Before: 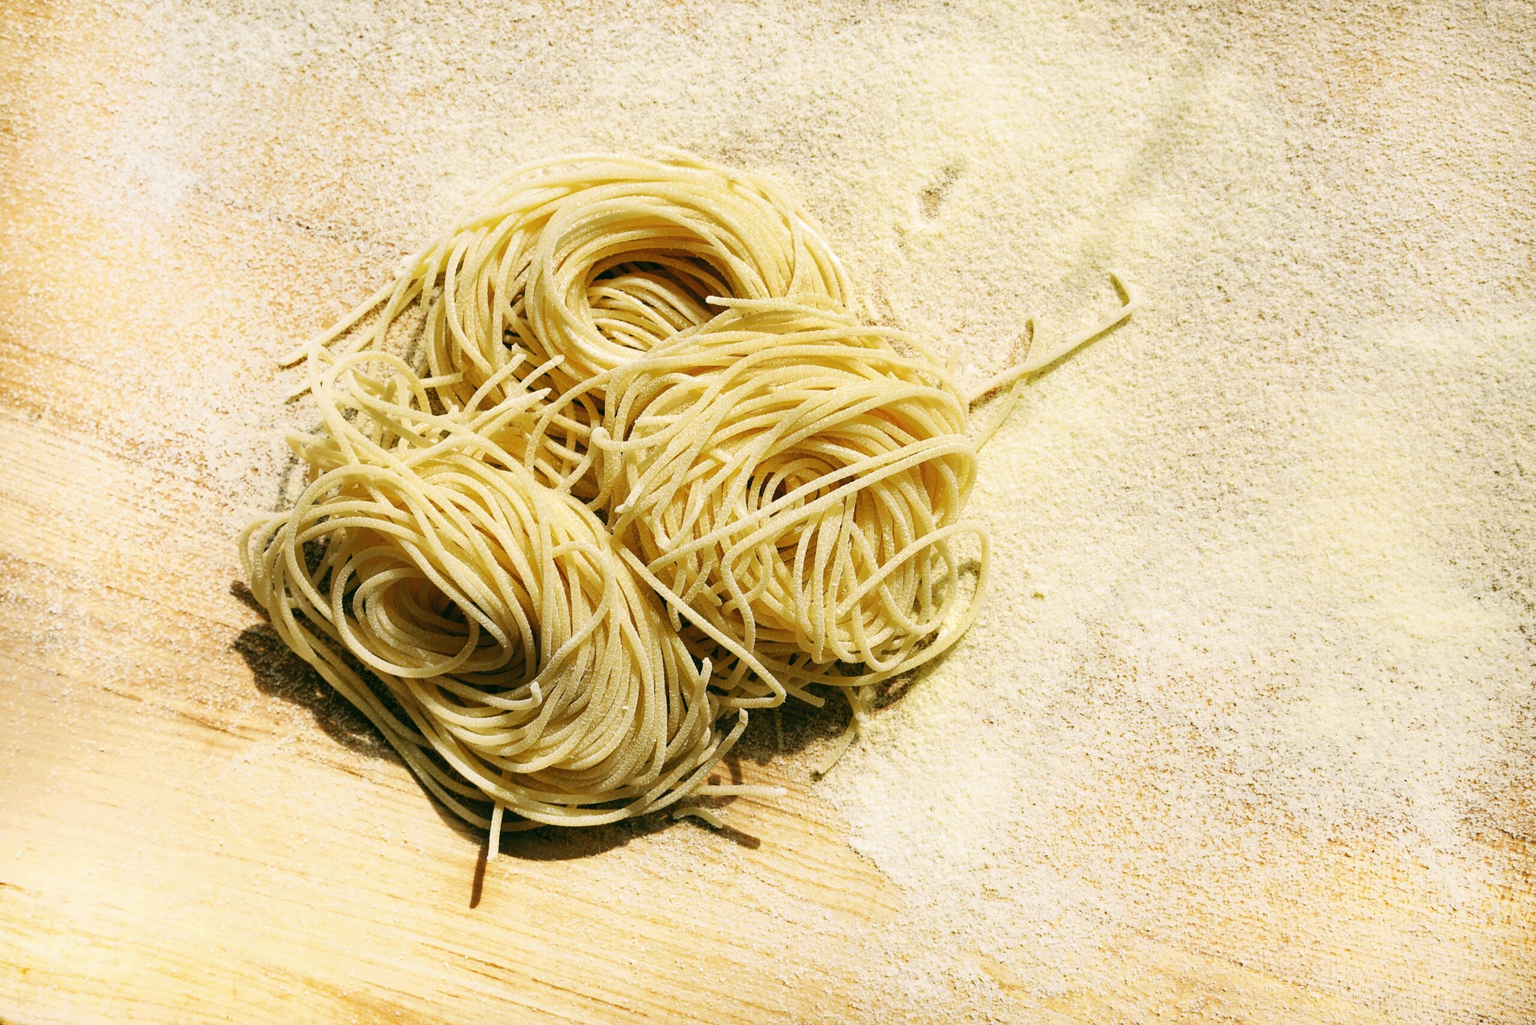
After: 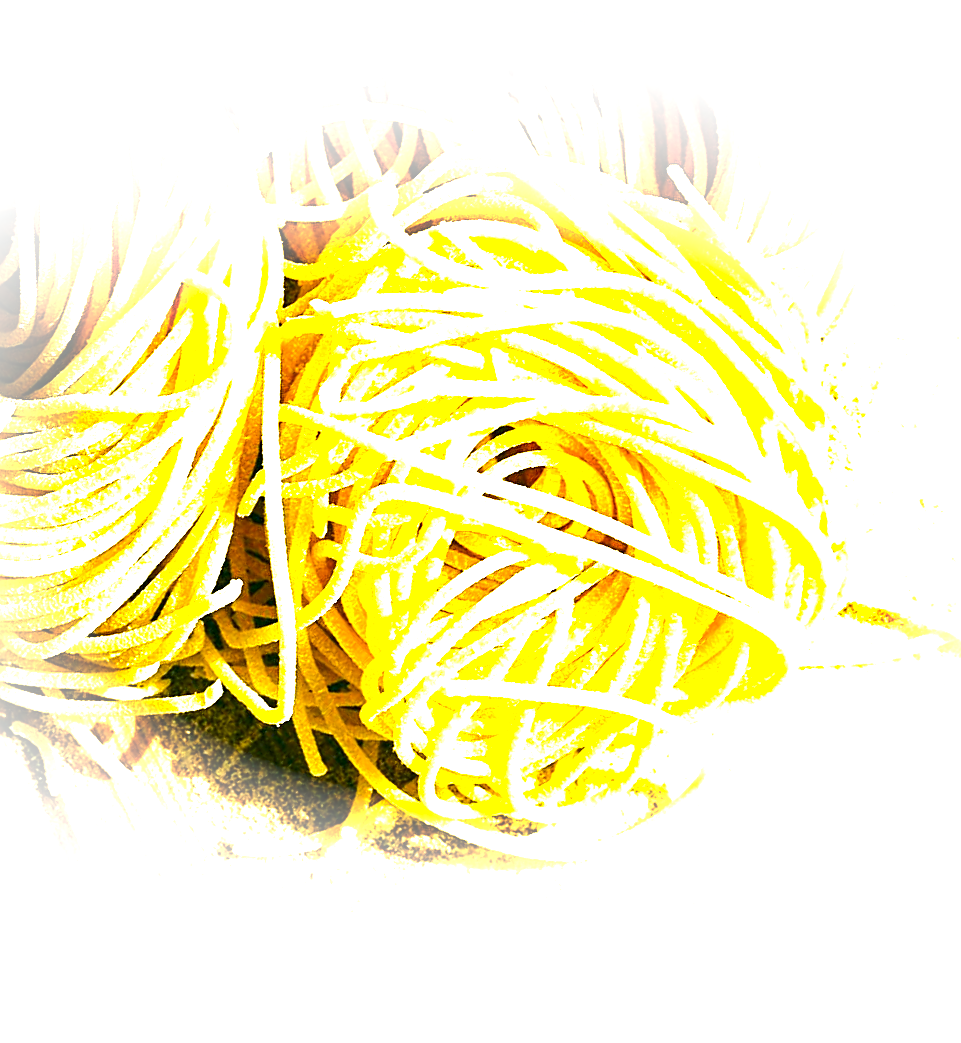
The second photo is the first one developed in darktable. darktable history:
sharpen: on, module defaults
crop and rotate: angle -46.07°, top 16.56%, right 0.948%, bottom 11.686%
exposure: exposure 2.016 EV, compensate exposure bias true, compensate highlight preservation false
contrast brightness saturation: contrast 0.067, brightness -0.144, saturation 0.11
vignetting: fall-off start 78.89%, brightness 1, saturation -0.489, width/height ratio 1.326
base curve: curves: ch0 [(0, 0) (0.262, 0.32) (0.722, 0.705) (1, 1)]
color balance rgb: perceptual saturation grading › global saturation 29.91%, perceptual brilliance grading › global brilliance 15.461%, perceptual brilliance grading › shadows -34.698%, global vibrance 9.599%
